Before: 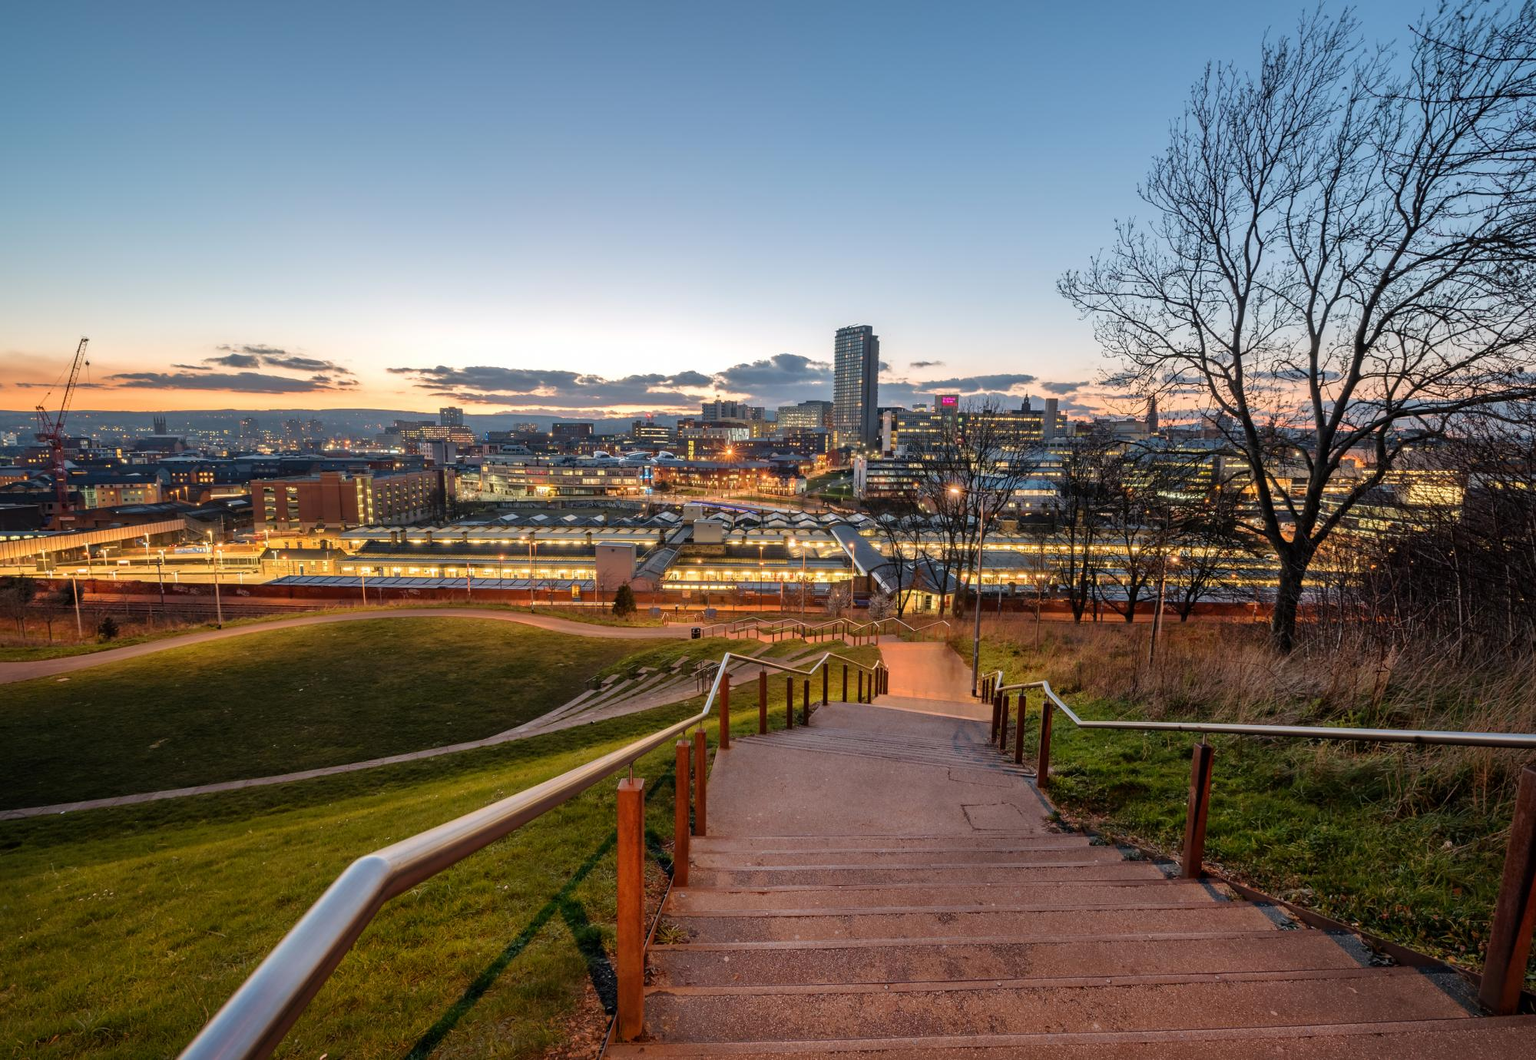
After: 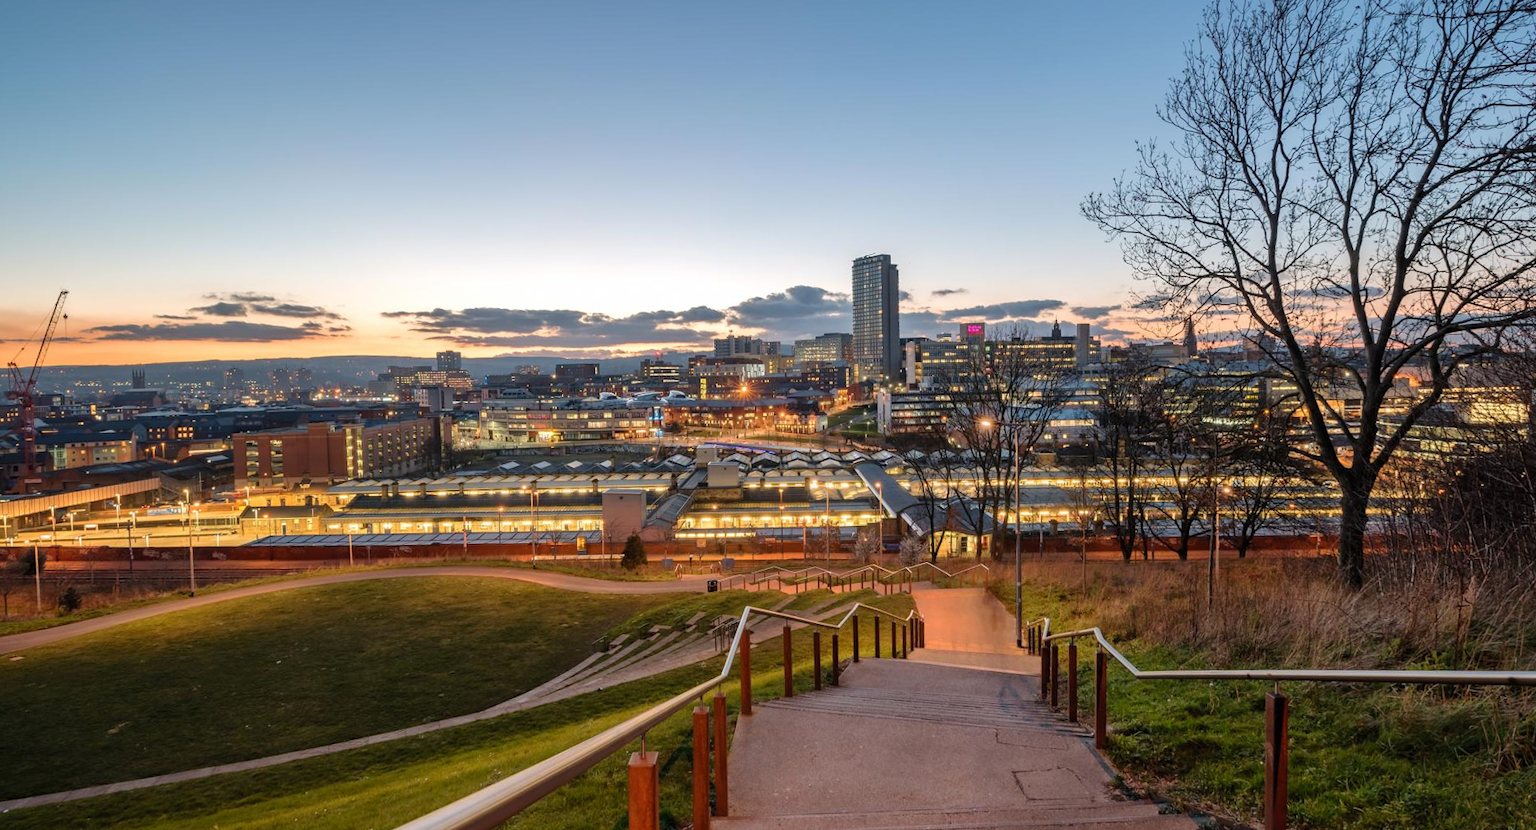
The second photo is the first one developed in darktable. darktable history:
rotate and perspective: rotation -1.68°, lens shift (vertical) -0.146, crop left 0.049, crop right 0.912, crop top 0.032, crop bottom 0.96
crop: top 3.857%, bottom 21.132%
fill light: on, module defaults
